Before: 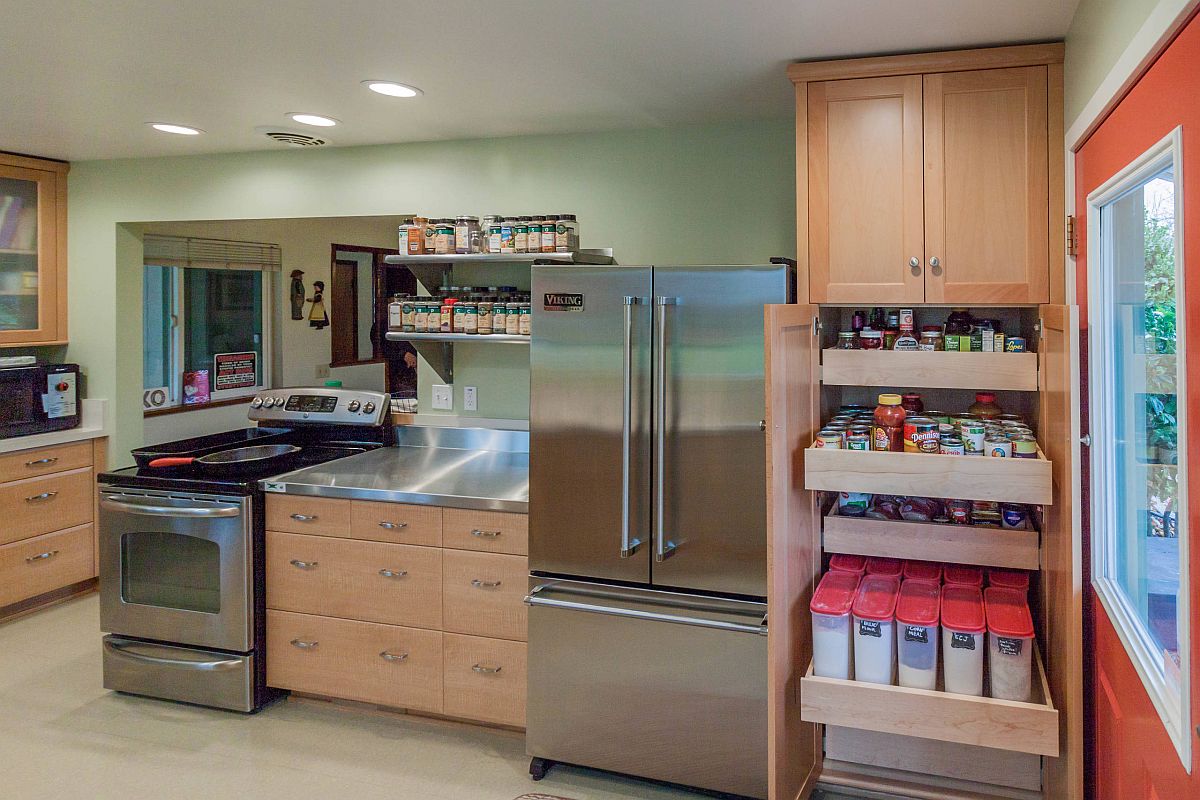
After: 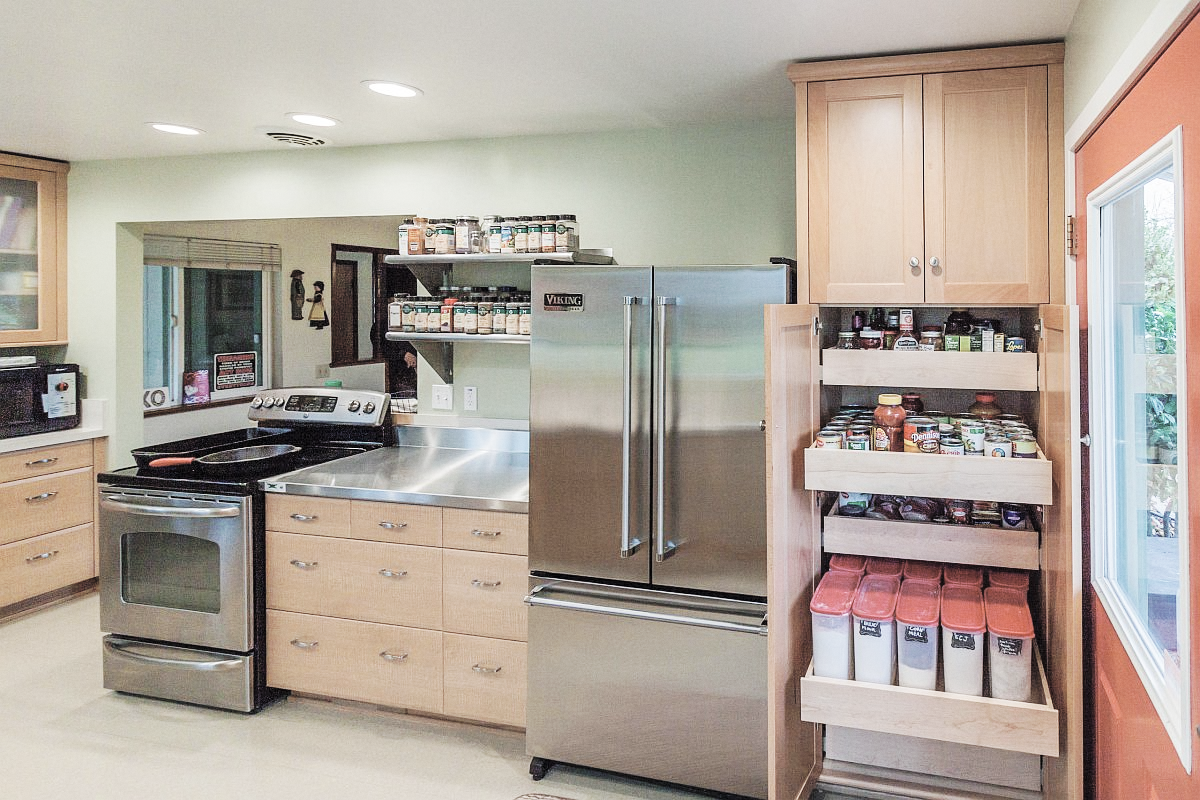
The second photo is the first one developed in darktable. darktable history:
grain: coarseness 14.57 ISO, strength 8.8%
base curve: curves: ch0 [(0, 0) (0.032, 0.025) (0.121, 0.166) (0.206, 0.329) (0.605, 0.79) (1, 1)], preserve colors none
contrast brightness saturation: brightness 0.18, saturation -0.5
